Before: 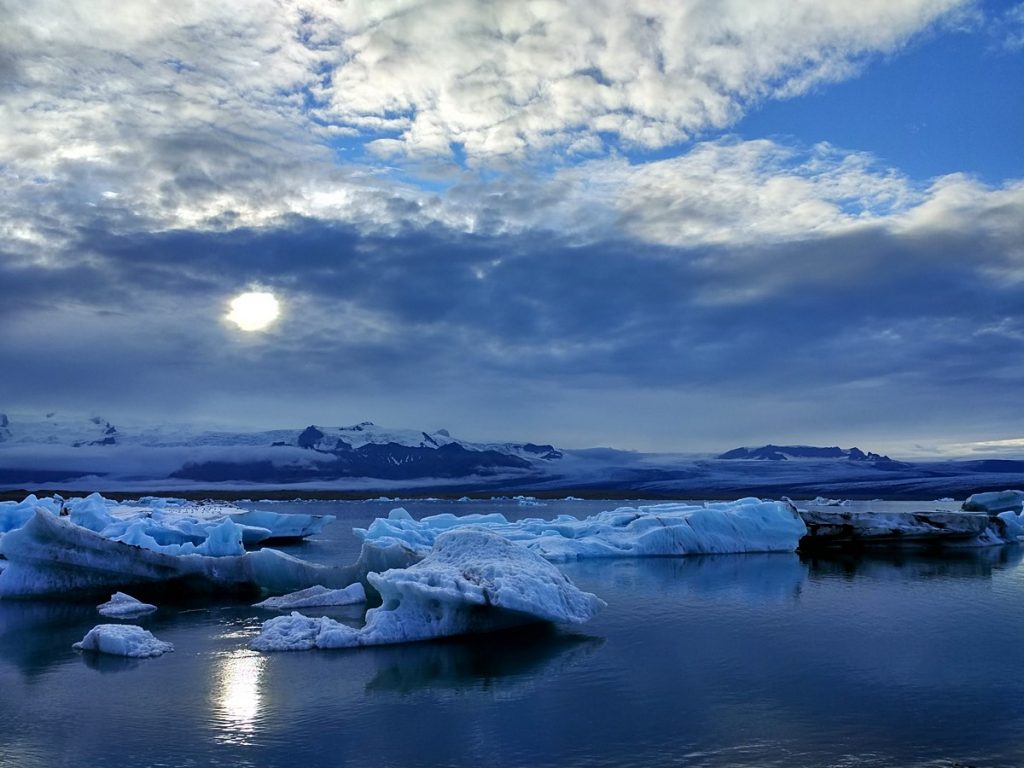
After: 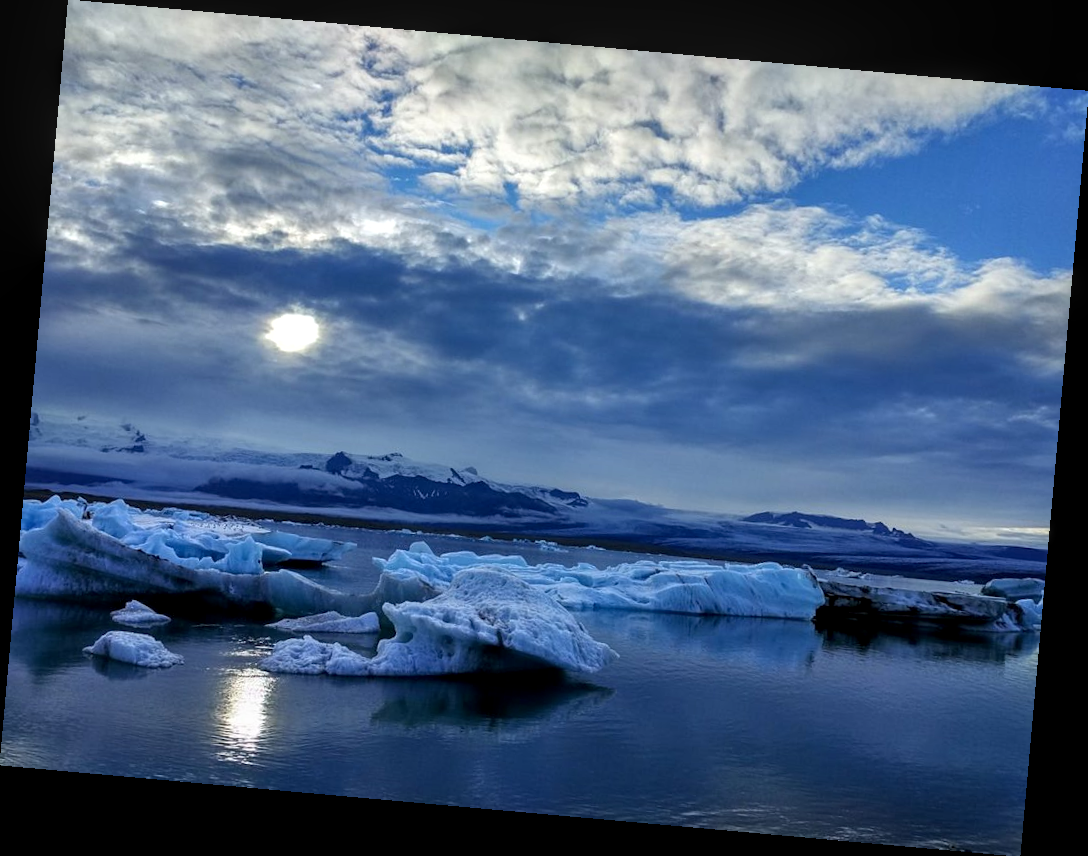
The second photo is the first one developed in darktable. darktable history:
local contrast: on, module defaults
rotate and perspective: rotation 5.12°, automatic cropping off
